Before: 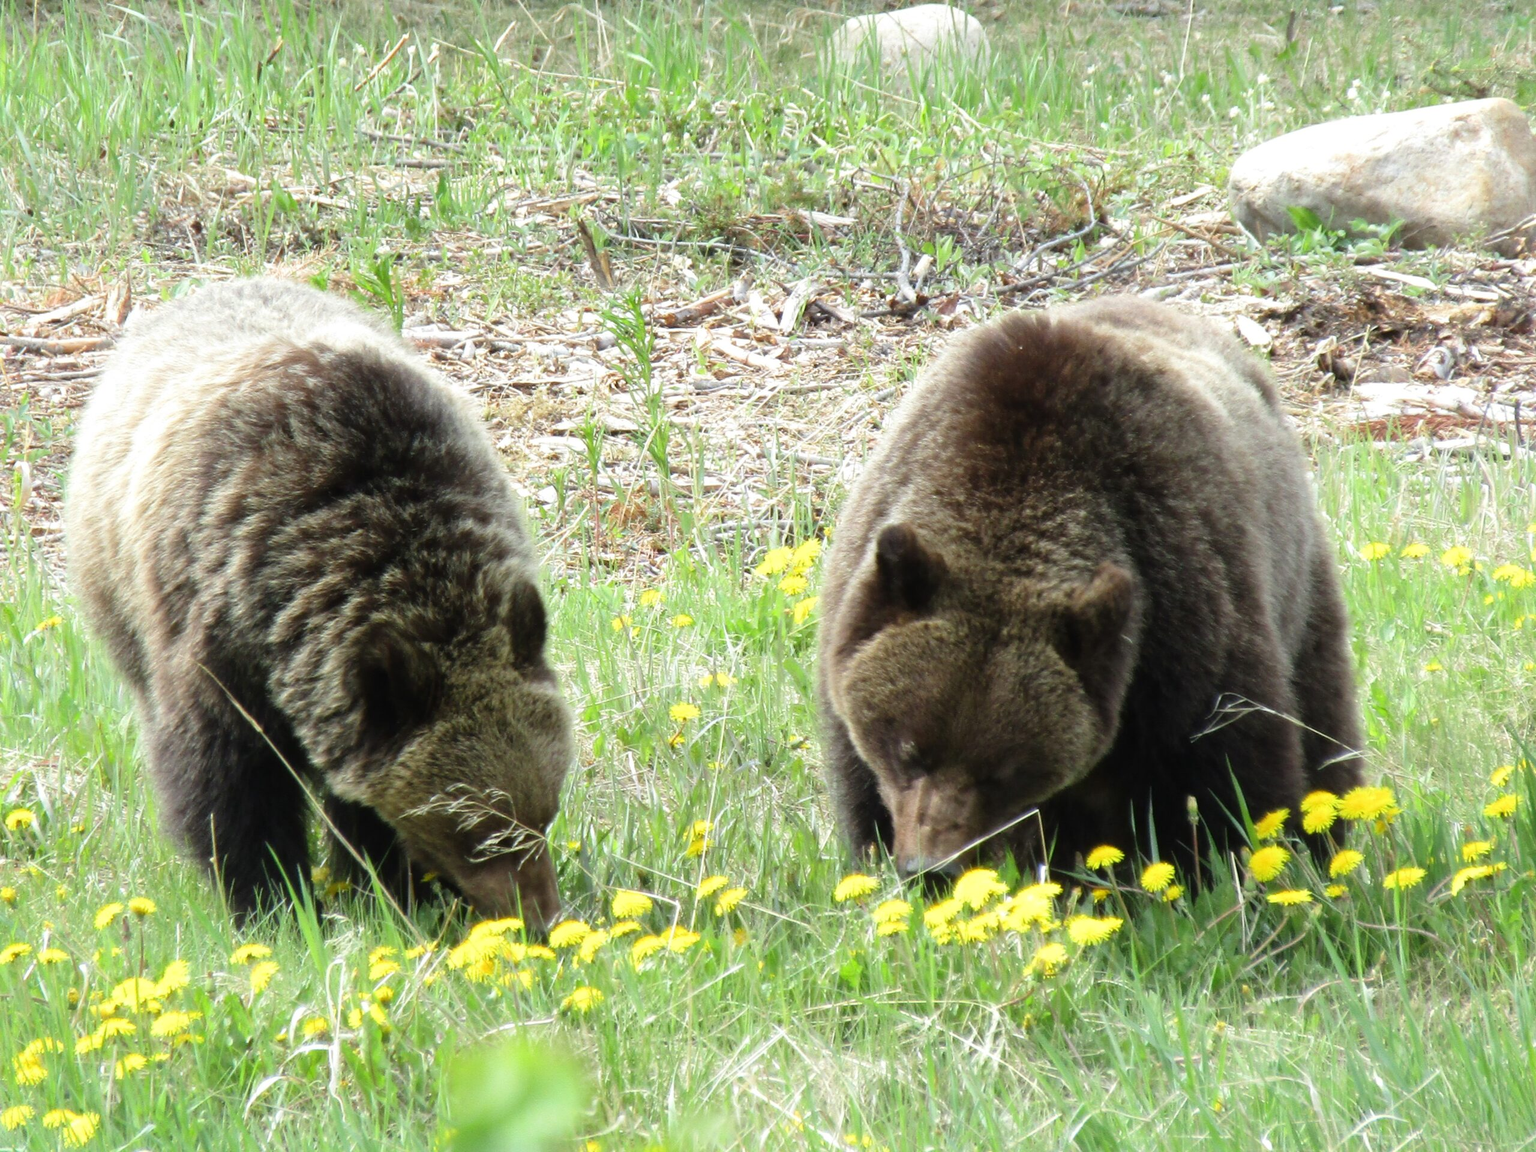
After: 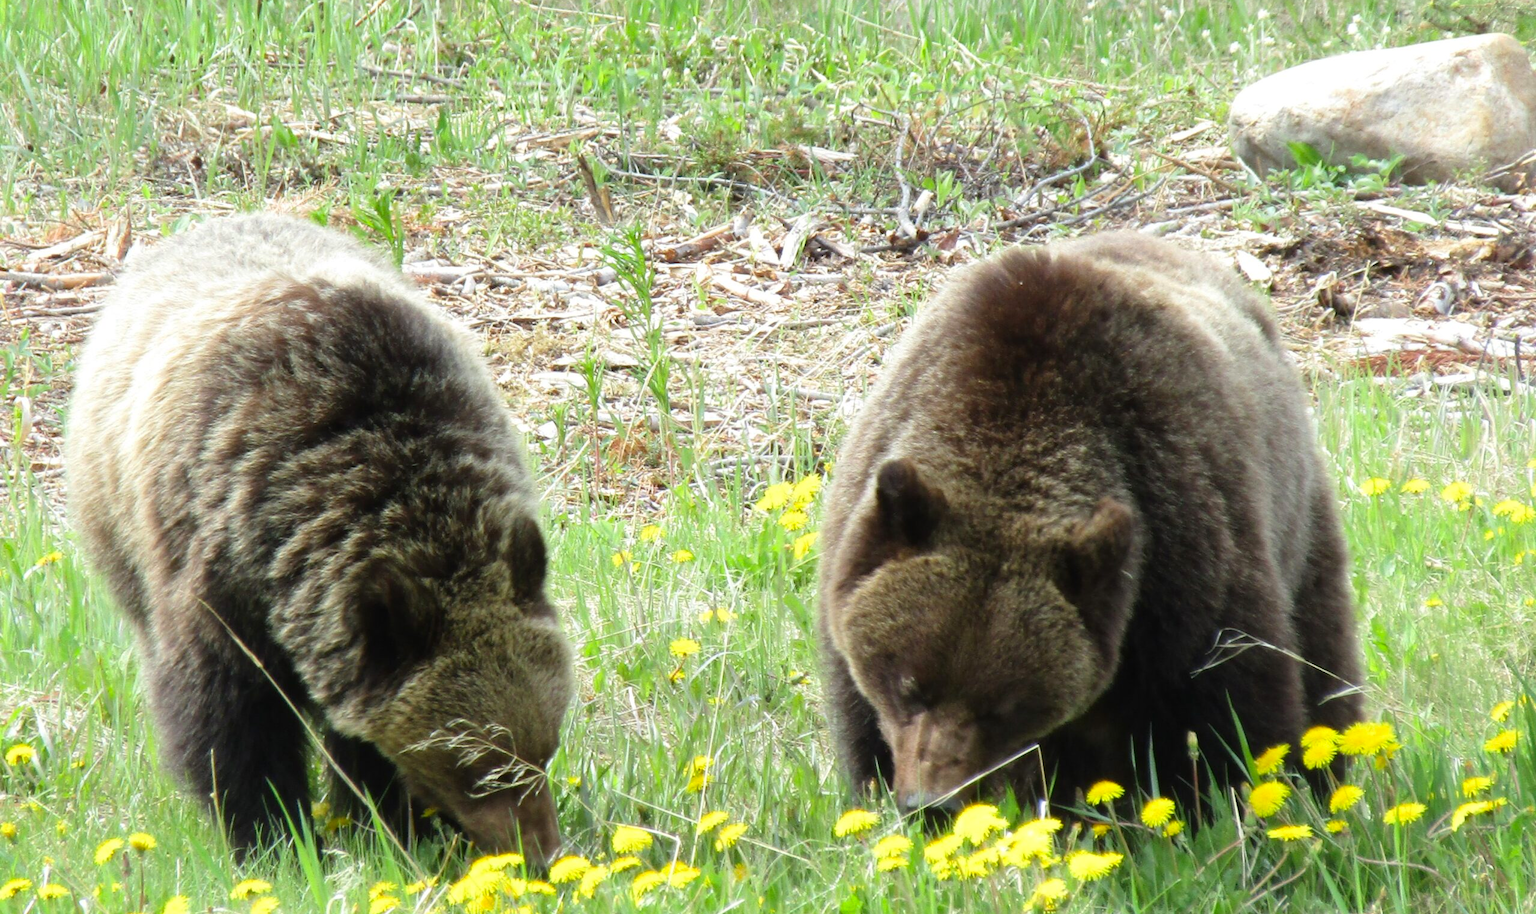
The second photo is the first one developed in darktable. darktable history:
crop and rotate: top 5.667%, bottom 14.937%
color correction: saturation 1.11
